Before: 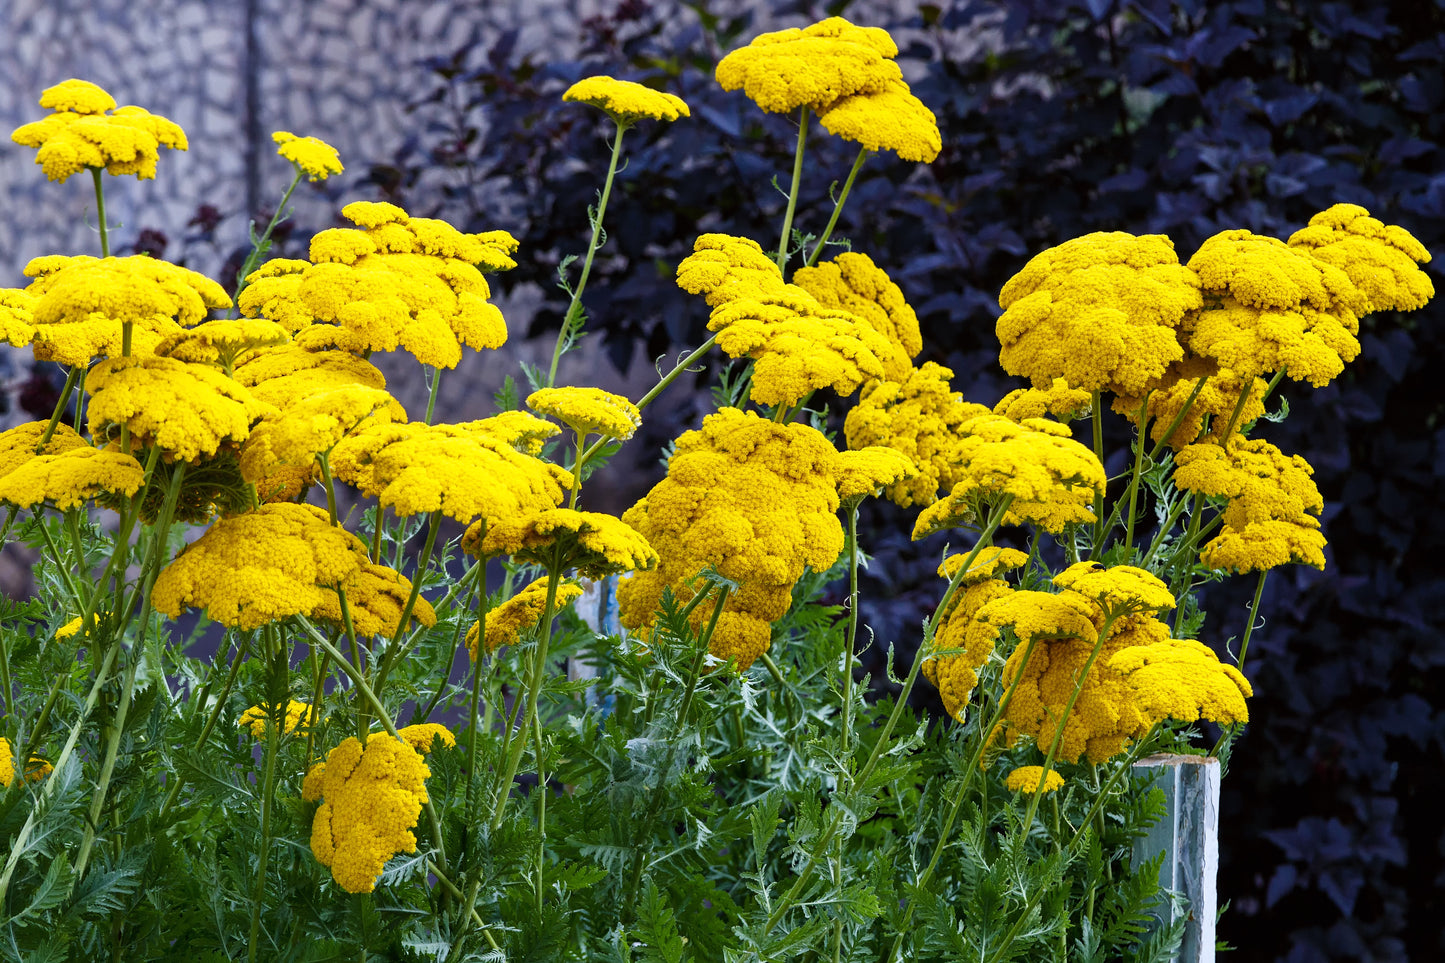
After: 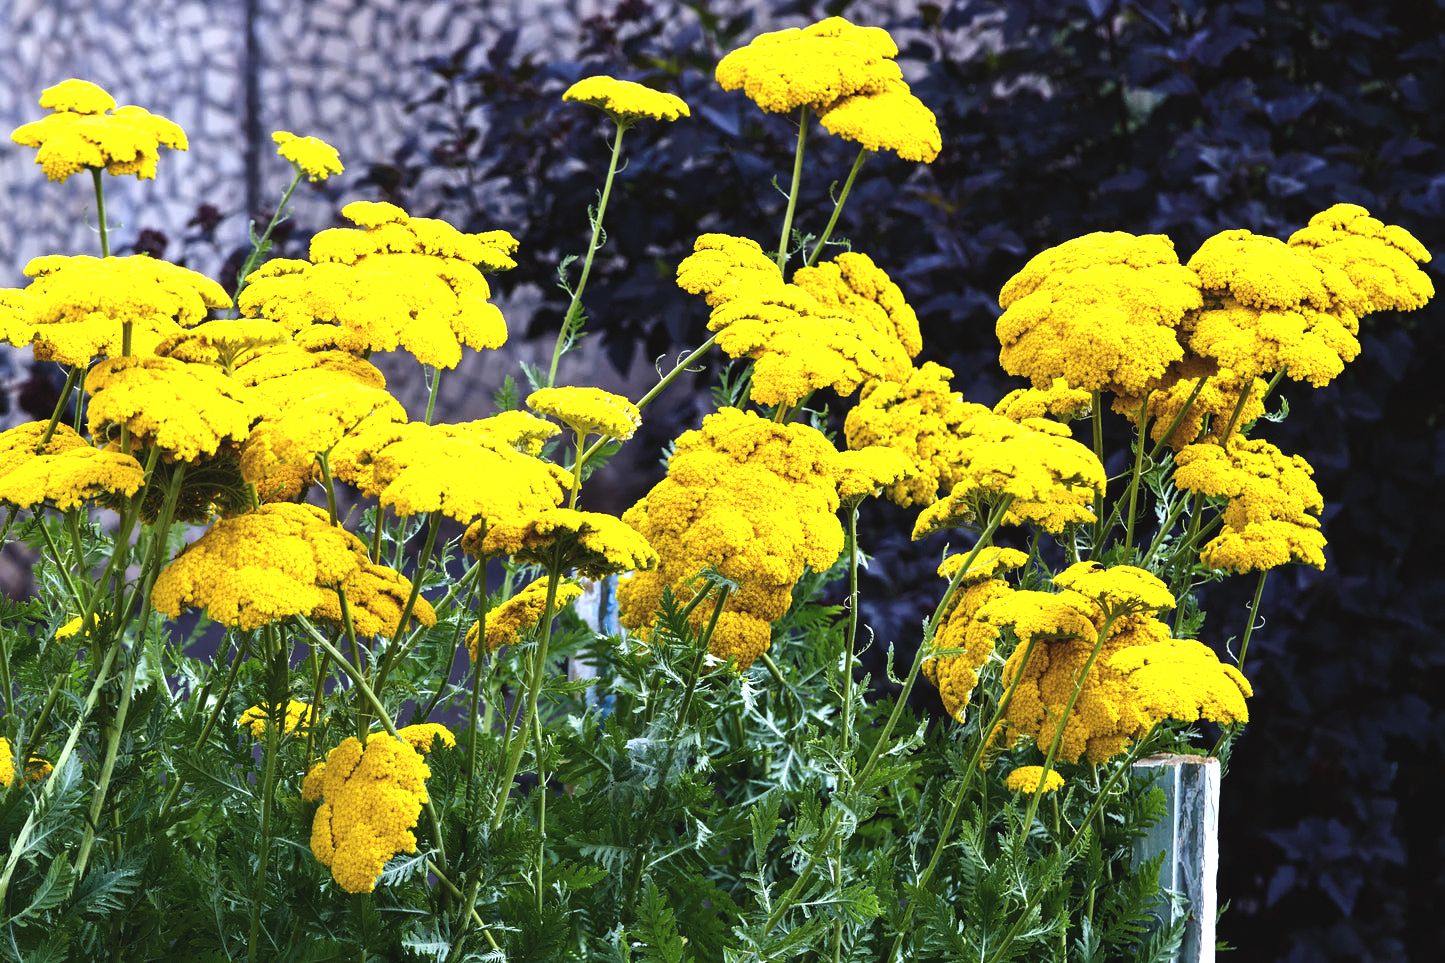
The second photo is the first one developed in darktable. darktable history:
tone equalizer: -8 EV -0.775 EV, -7 EV -0.687 EV, -6 EV -0.578 EV, -5 EV -0.402 EV, -3 EV 0.383 EV, -2 EV 0.6 EV, -1 EV 0.696 EV, +0 EV 0.775 EV, edges refinement/feathering 500, mask exposure compensation -1.57 EV, preserve details no
exposure: black level correction -0.008, exposure 0.068 EV, compensate exposure bias true, compensate highlight preservation false
